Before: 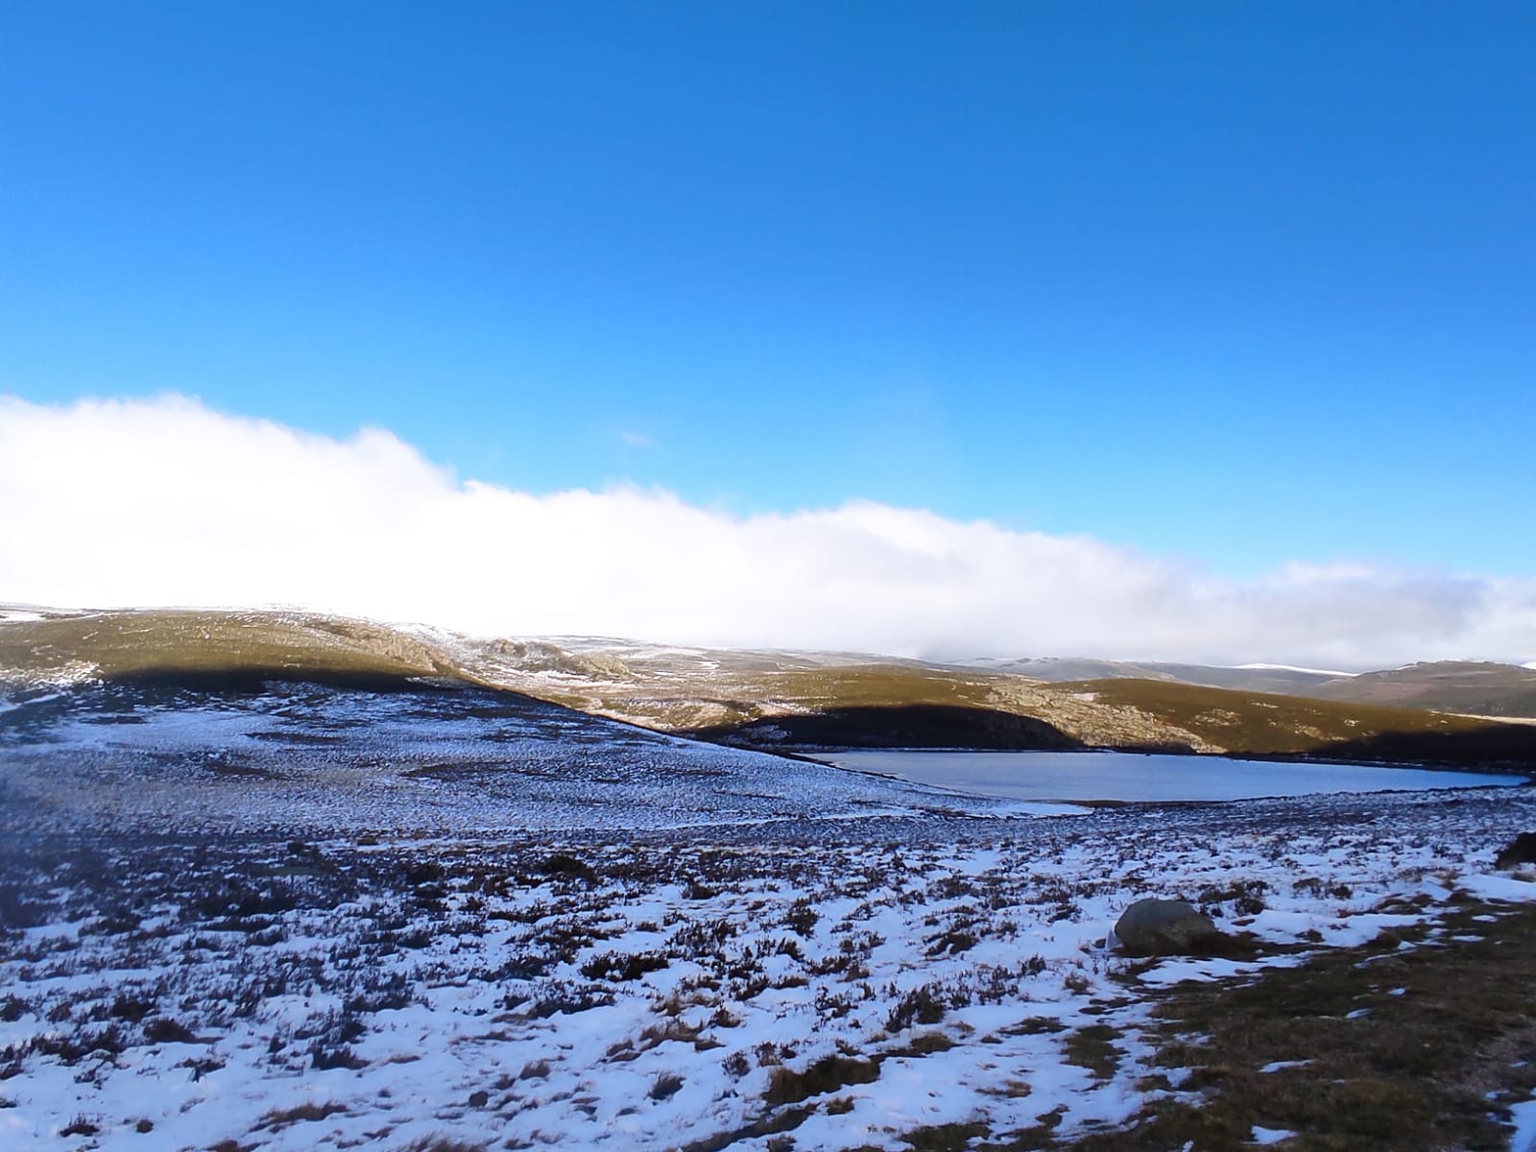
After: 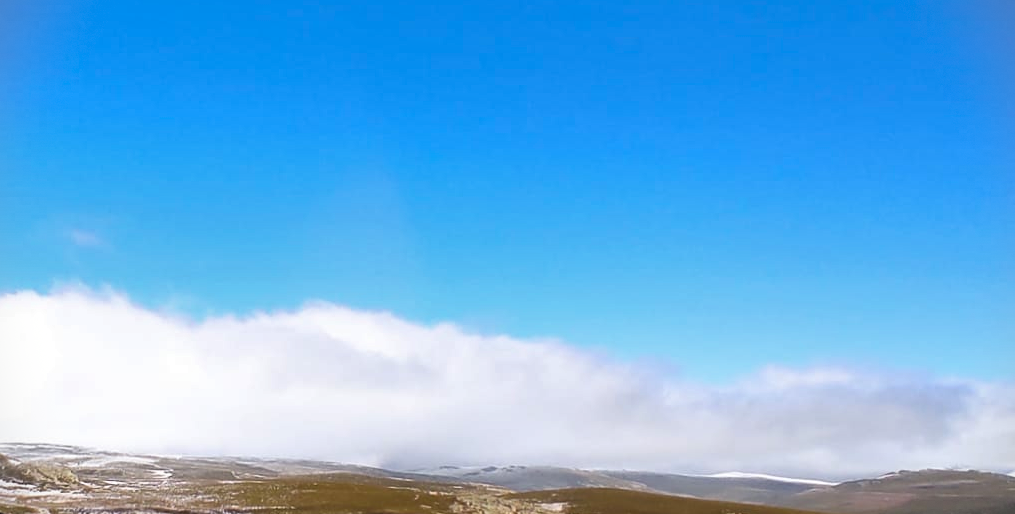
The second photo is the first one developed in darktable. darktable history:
contrast brightness saturation: saturation 0.097
crop: left 36.064%, top 18.277%, right 0.469%, bottom 38.813%
vignetting: fall-off start 91.47%, dithering 8-bit output
shadows and highlights: shadows 39.95, highlights -52.55, low approximation 0.01, soften with gaussian
color correction: highlights a* -0.099, highlights b* 0.142
